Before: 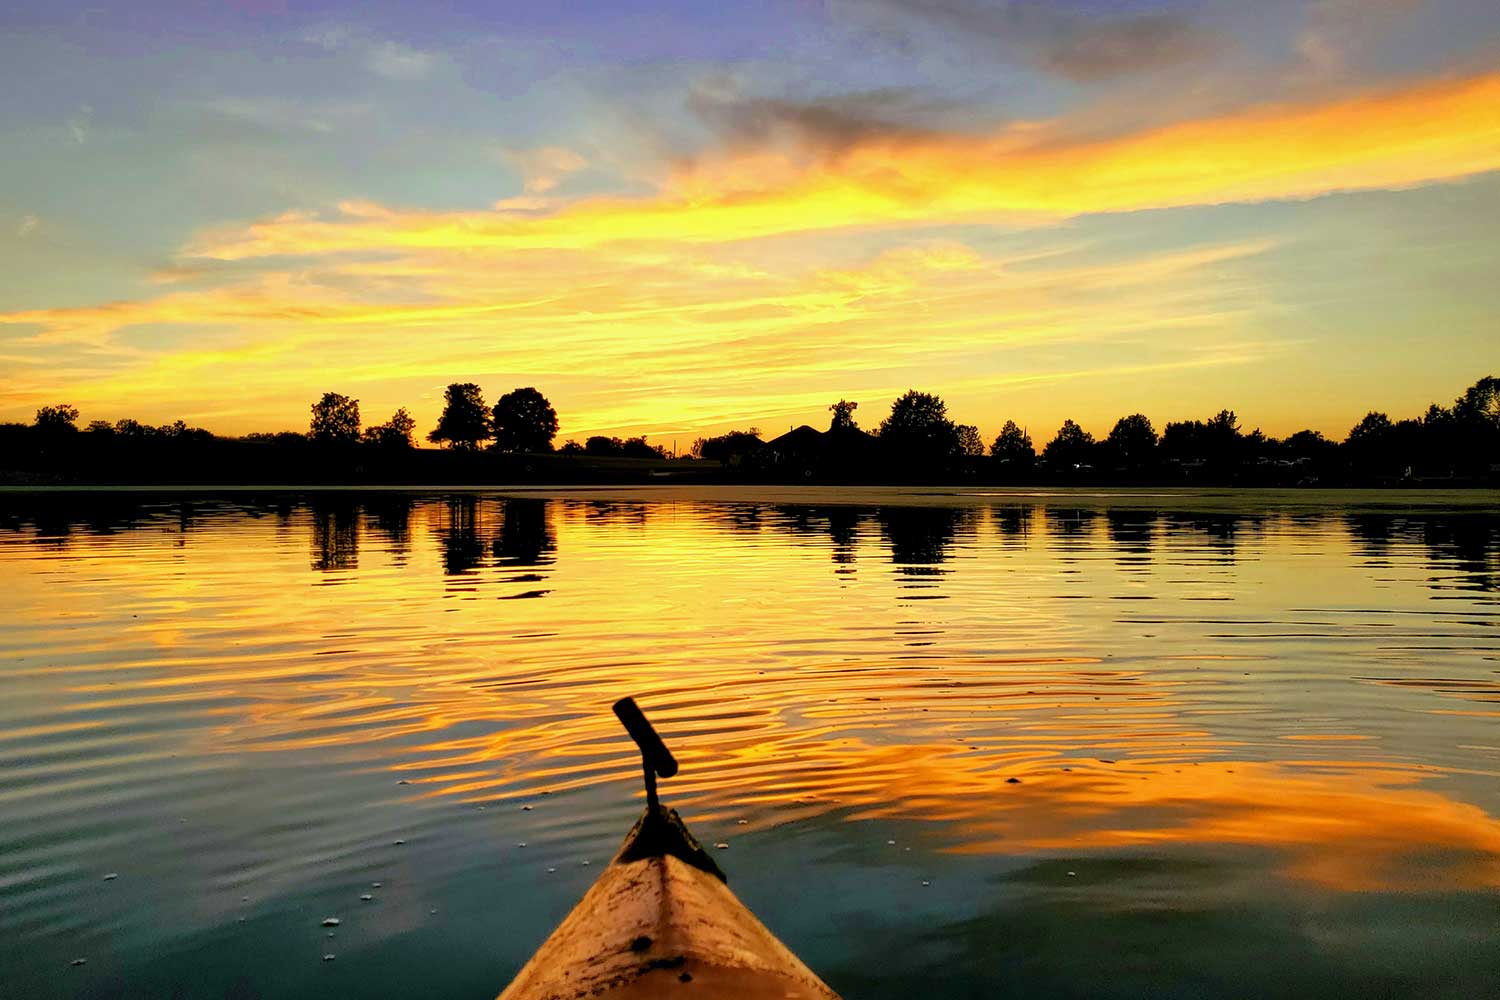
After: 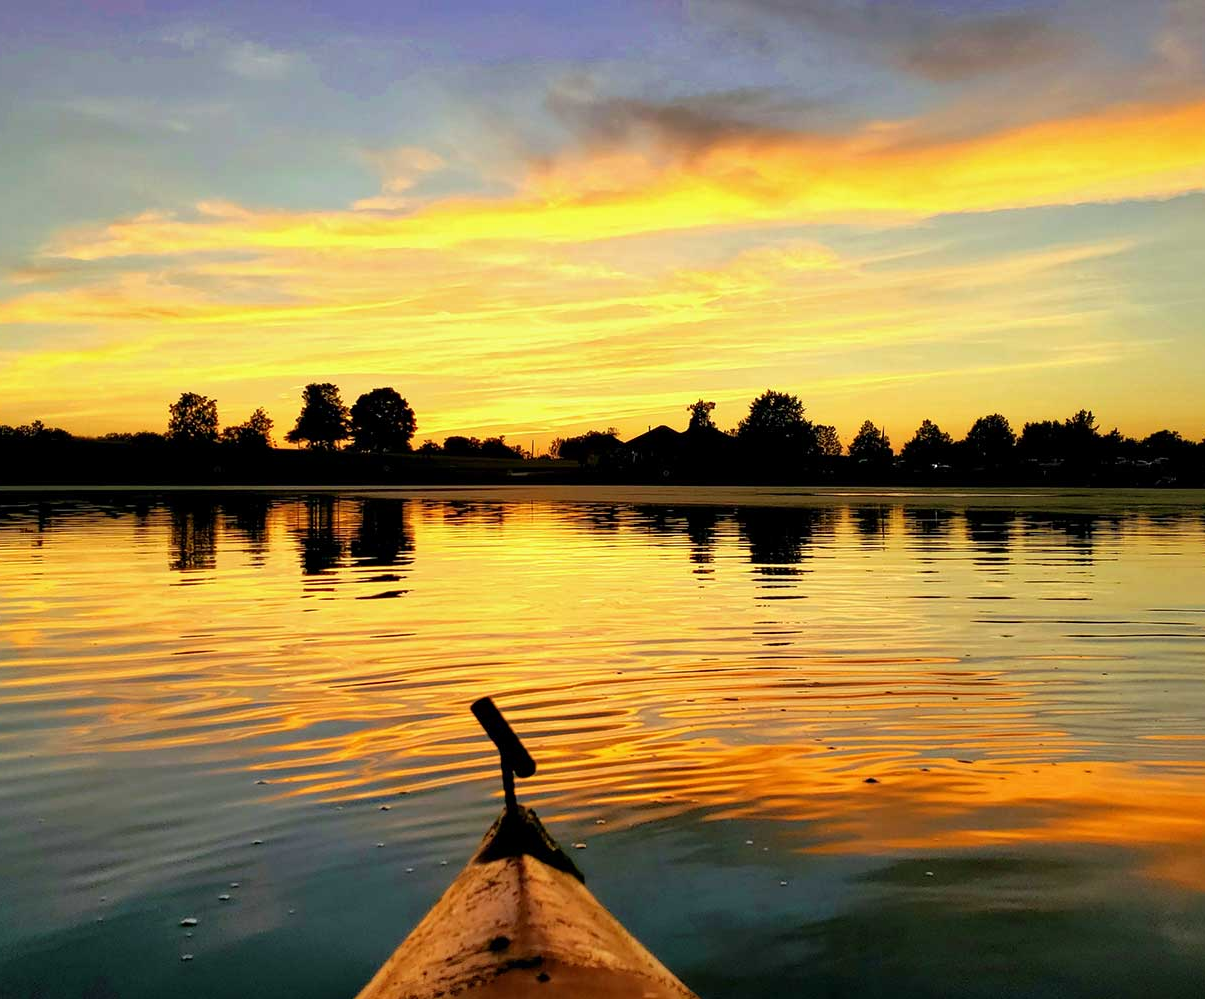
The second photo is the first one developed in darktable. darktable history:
crop and rotate: left 9.485%, right 10.139%
